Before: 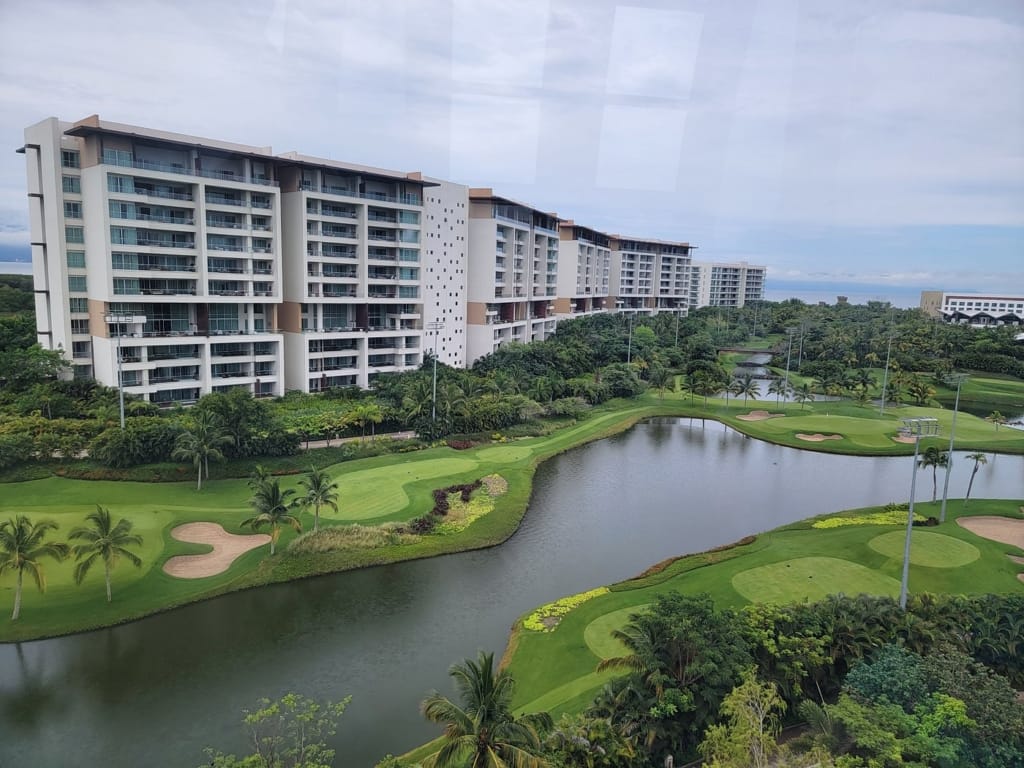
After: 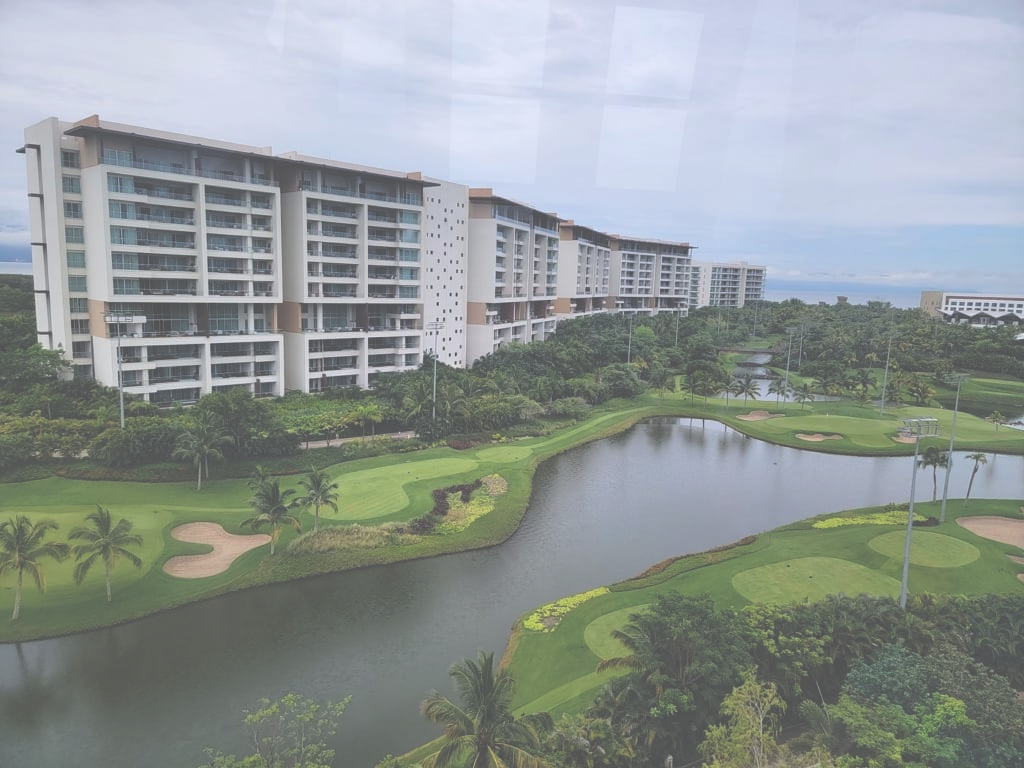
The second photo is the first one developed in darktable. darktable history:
exposure: black level correction -0.087, compensate highlight preservation false
